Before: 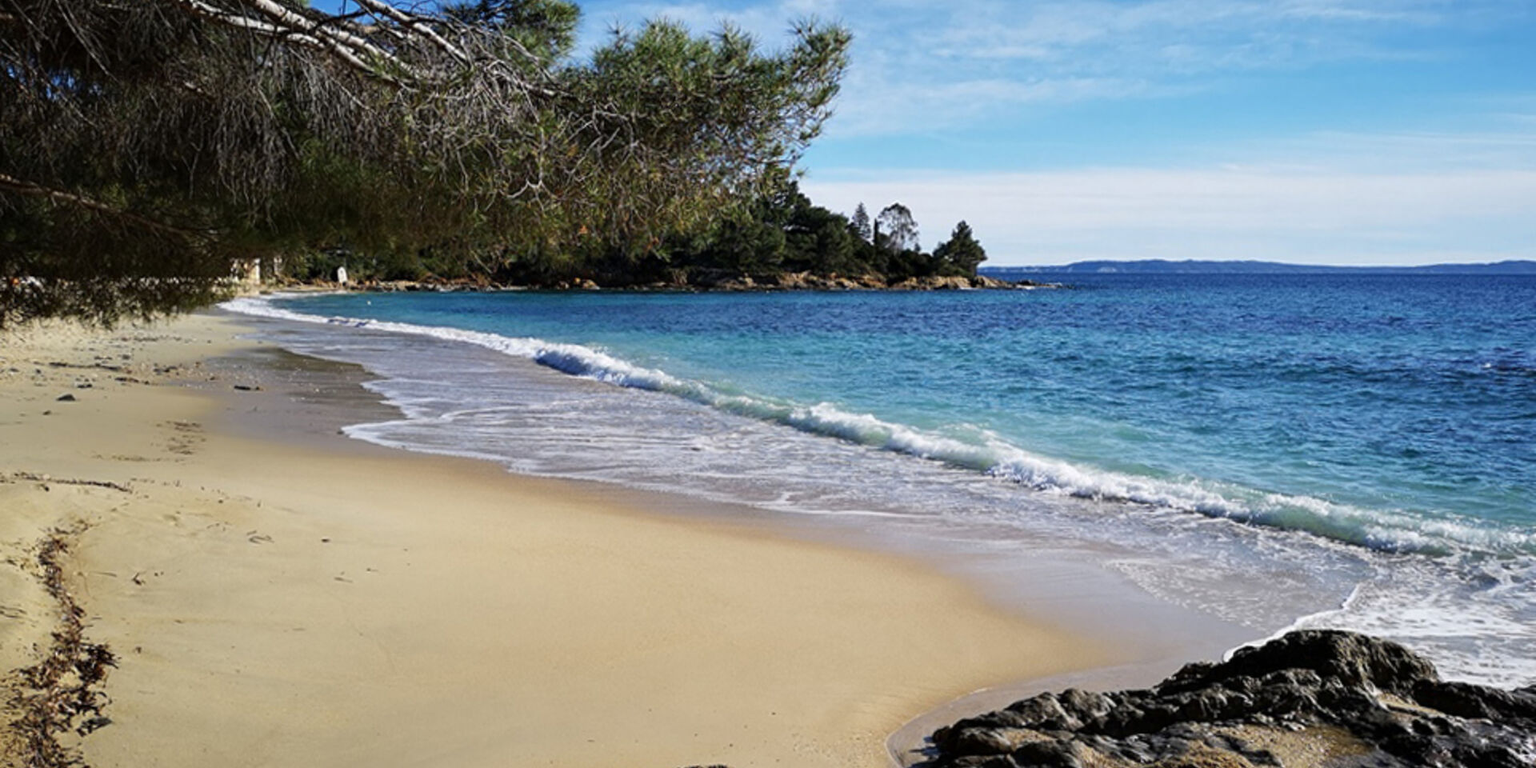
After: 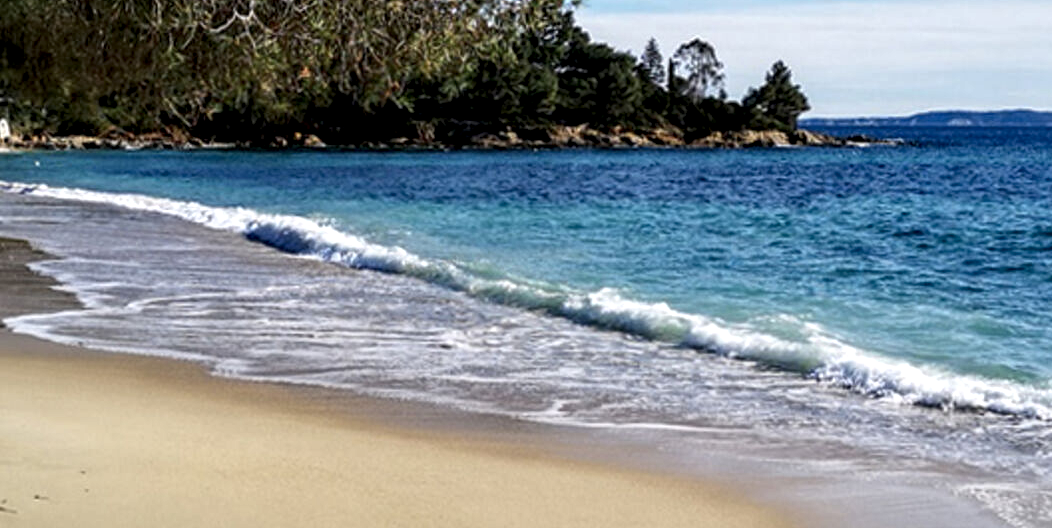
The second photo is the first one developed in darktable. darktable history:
local contrast: highlights 60%, shadows 61%, detail 160%
crop and rotate: left 22.096%, top 22.495%, right 23.101%, bottom 22.457%
